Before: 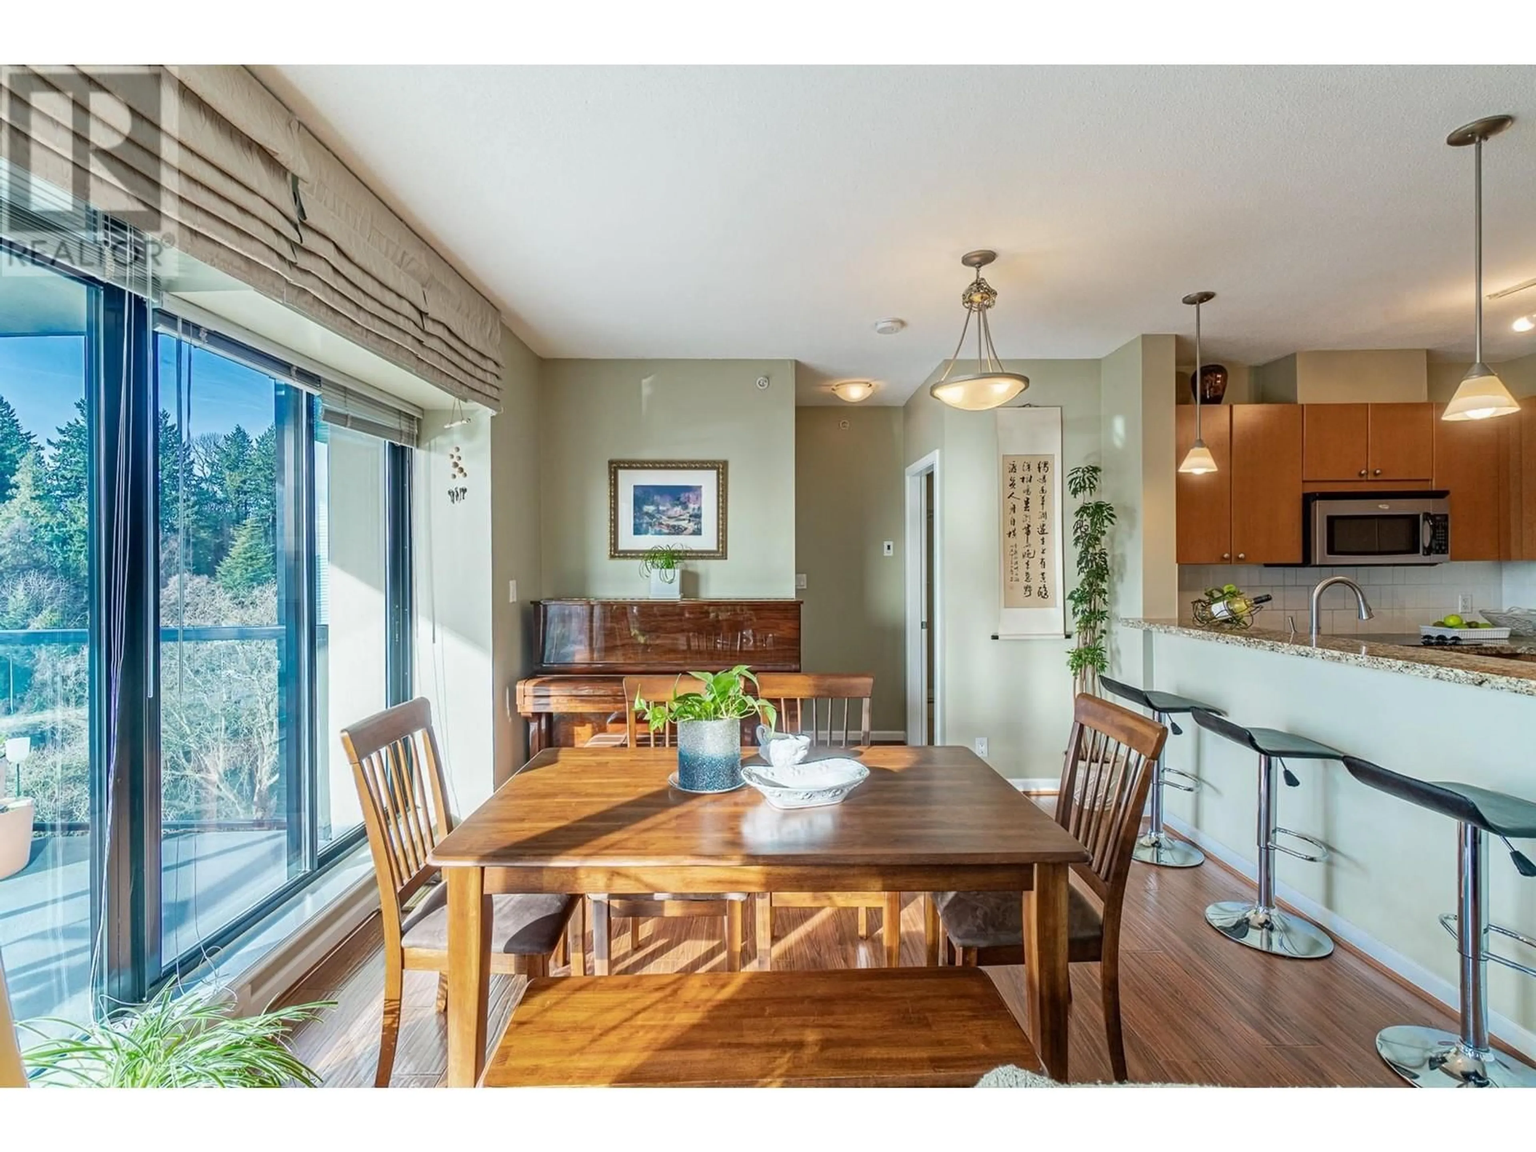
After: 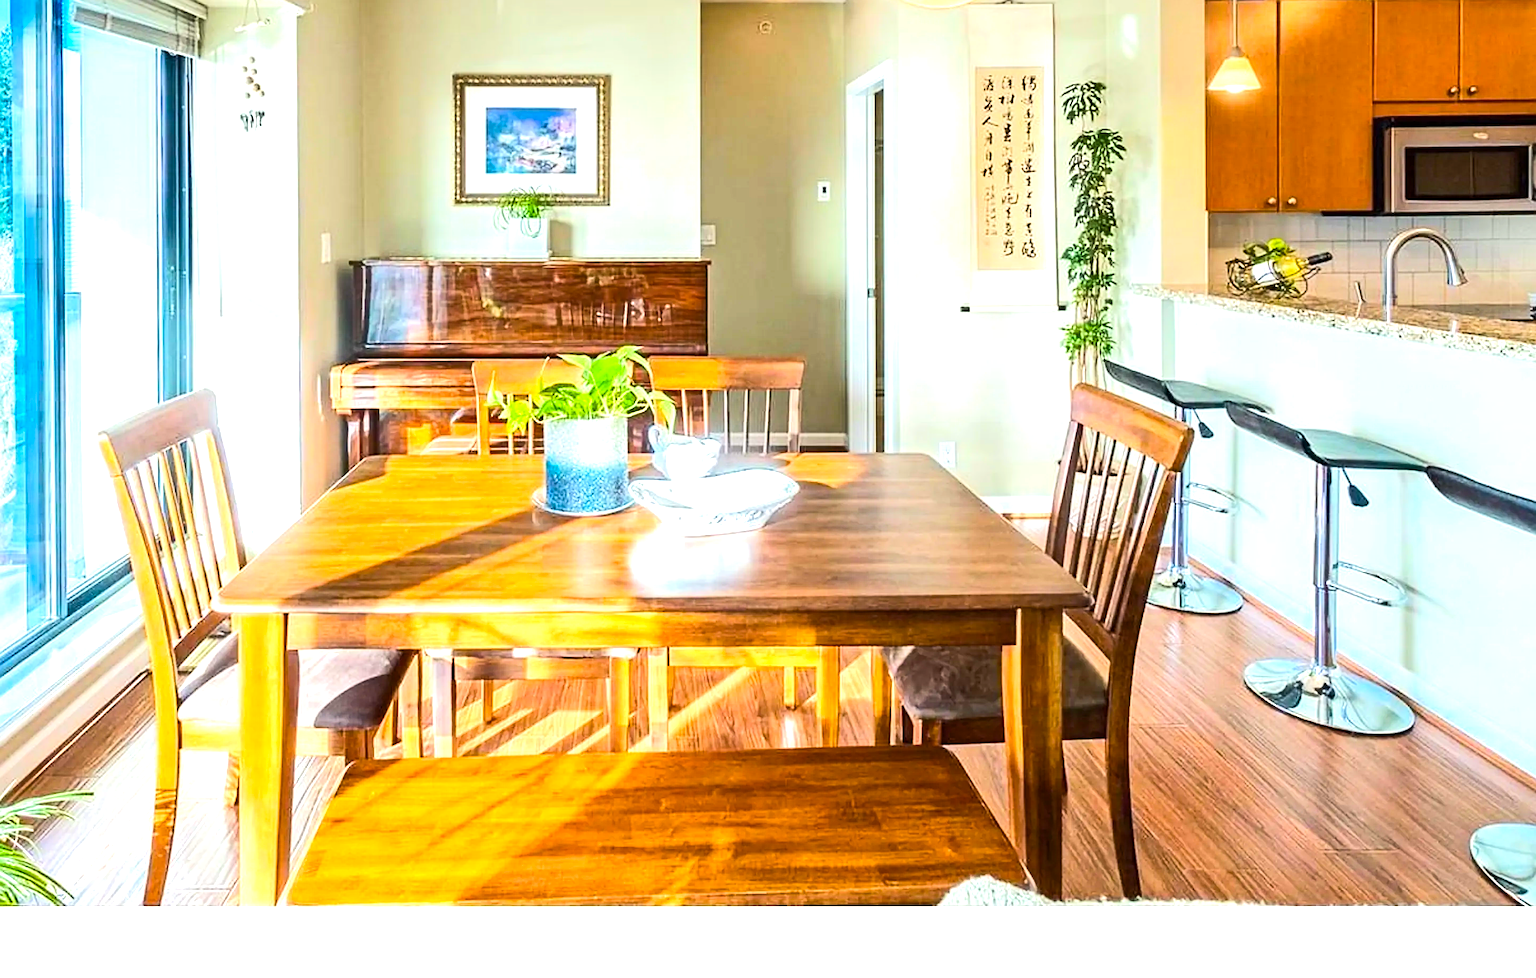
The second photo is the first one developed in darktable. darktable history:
sharpen: on, module defaults
exposure: black level correction 0, exposure 0.928 EV, compensate exposure bias true, compensate highlight preservation false
tone equalizer: -8 EV 0.012 EV, -7 EV -0.007 EV, -6 EV 0.033 EV, -5 EV 0.038 EV, -4 EV 0.251 EV, -3 EV 0.671 EV, -2 EV 0.584 EV, -1 EV 0.177 EV, +0 EV 0.019 EV, edges refinement/feathering 500, mask exposure compensation -1.57 EV, preserve details no
color balance rgb: perceptual saturation grading › global saturation 19.94%, global vibrance 30.361%
crop and rotate: left 17.421%, top 35.126%, right 7.158%, bottom 0.824%
